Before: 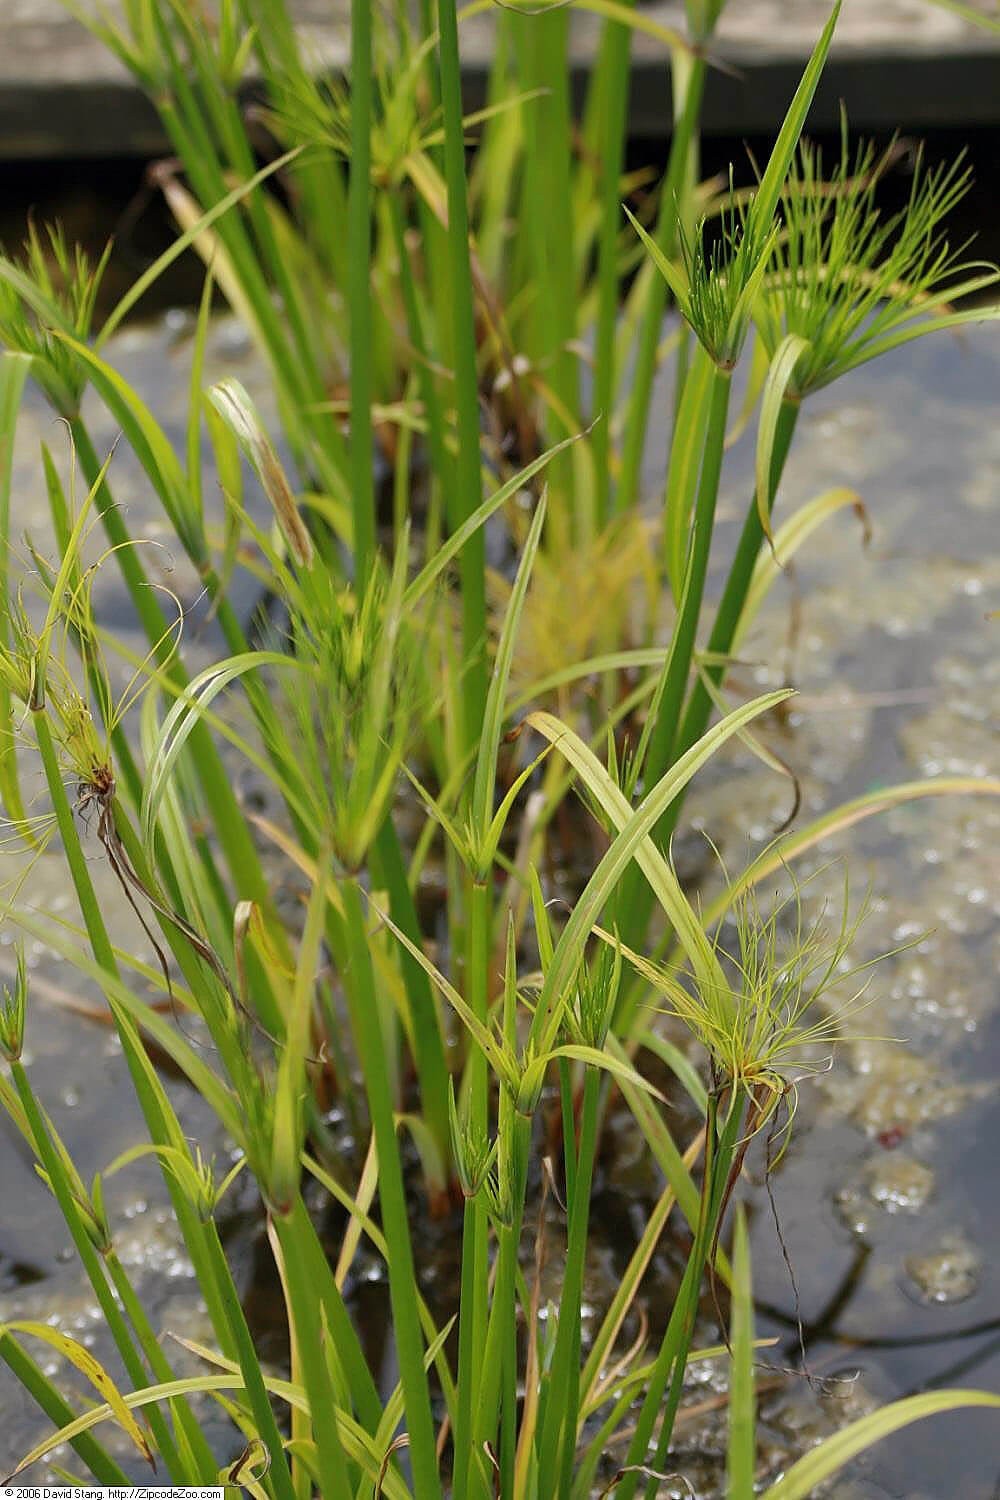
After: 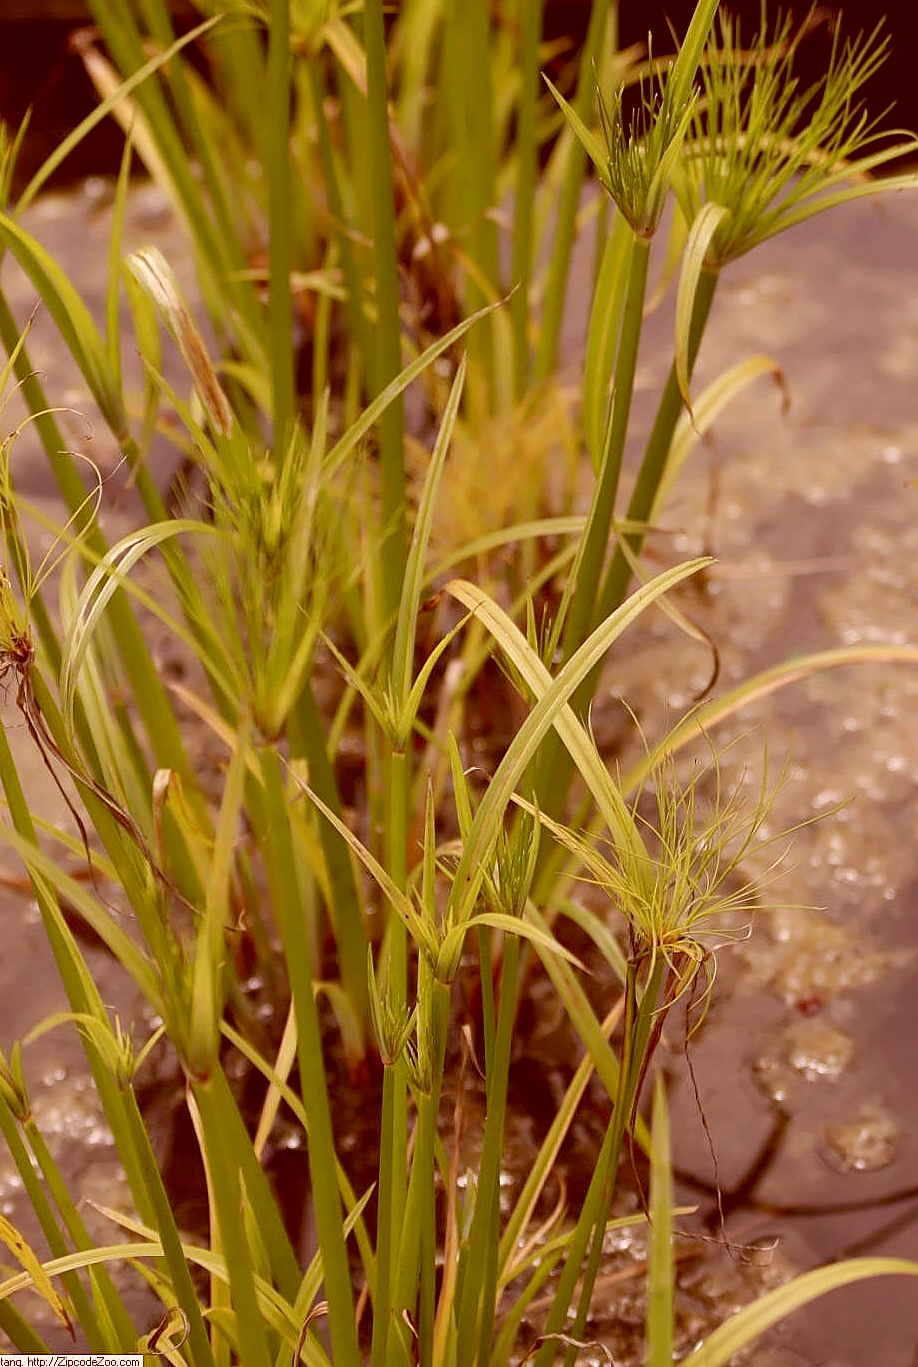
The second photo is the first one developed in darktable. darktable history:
crop and rotate: left 8.119%, top 8.85%
color correction: highlights a* 9.06, highlights b* 8.48, shadows a* 39.57, shadows b* 39.43, saturation 0.81
